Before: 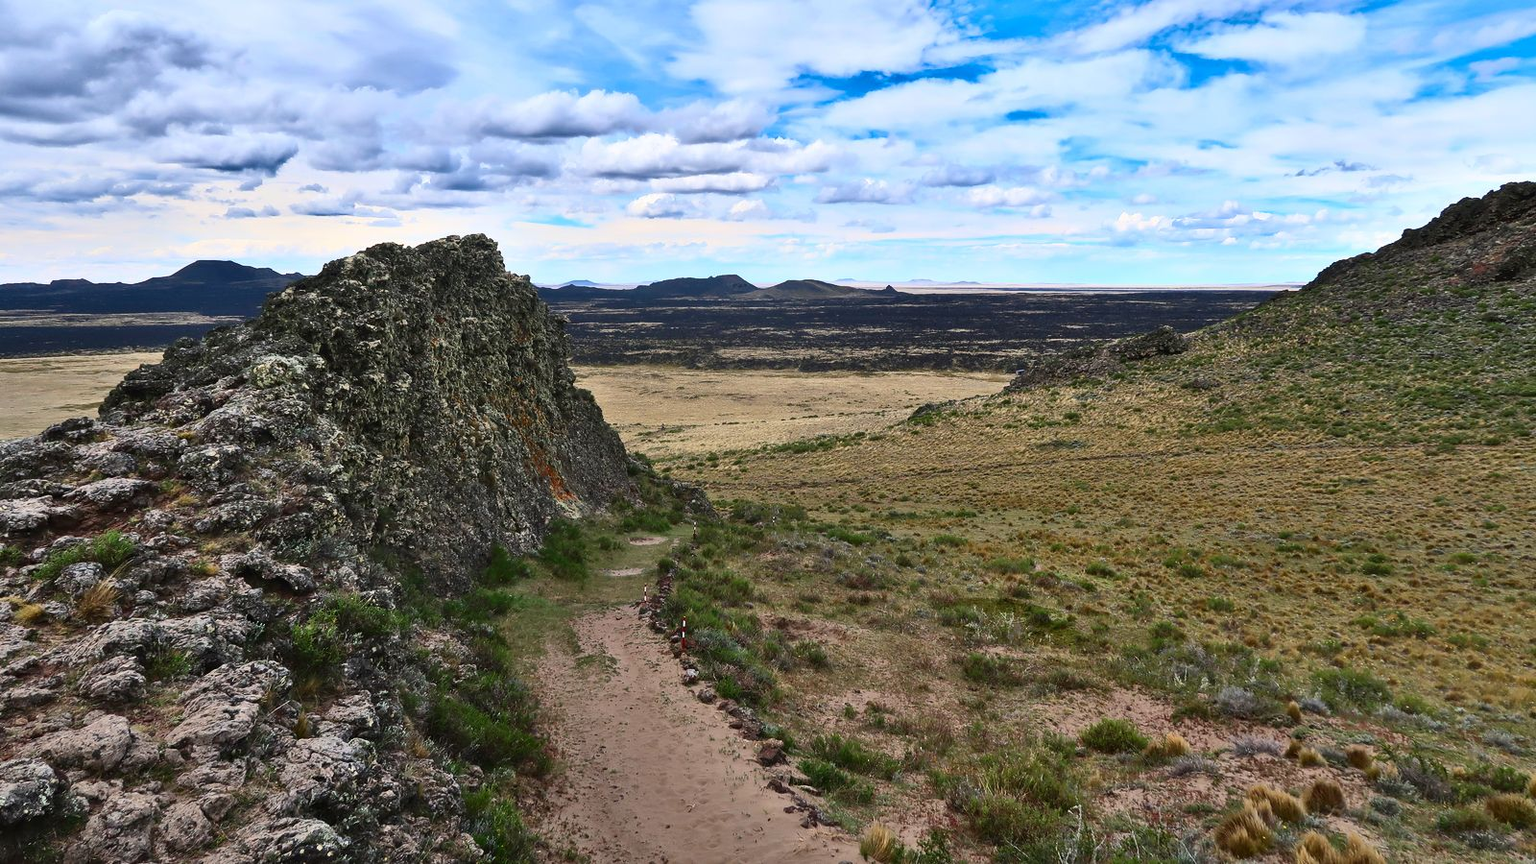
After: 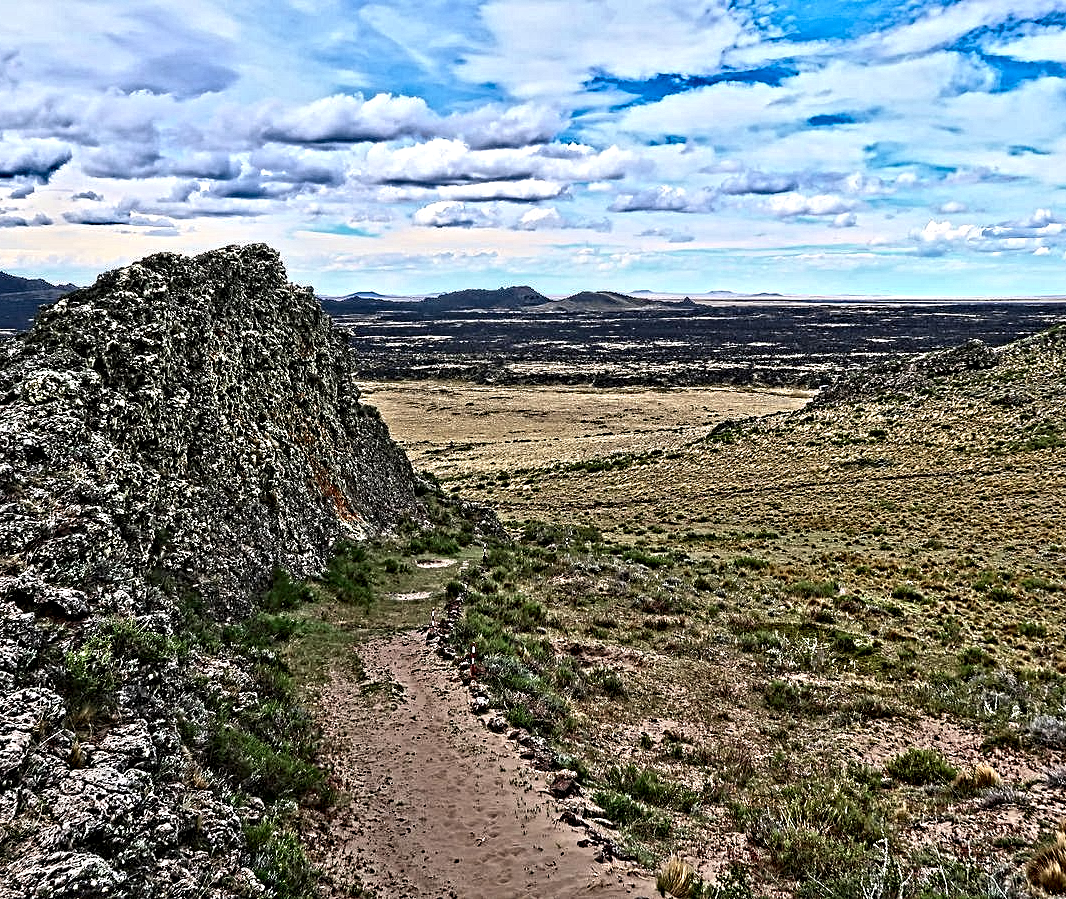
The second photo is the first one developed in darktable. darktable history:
crop and rotate: left 15.055%, right 18.278%
contrast equalizer: octaves 7, y [[0.406, 0.494, 0.589, 0.753, 0.877, 0.999], [0.5 ×6], [0.5 ×6], [0 ×6], [0 ×6]]
